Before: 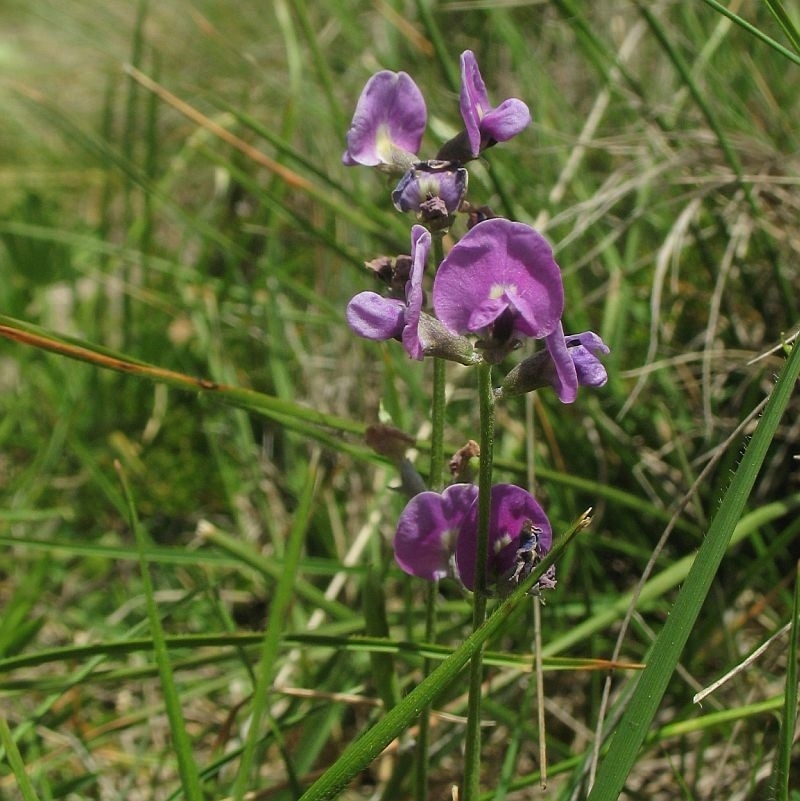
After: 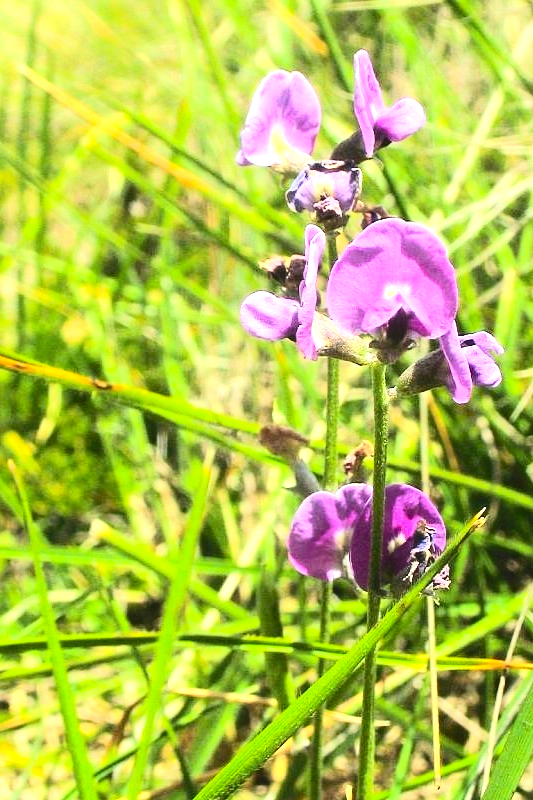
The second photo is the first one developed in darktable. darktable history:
contrast brightness saturation: contrast 0.197, brightness 0.141, saturation 0.139
crop and rotate: left 13.449%, right 19.907%
color balance rgb: perceptual saturation grading › global saturation 30.238%, perceptual brilliance grading › global brilliance 14.72%, perceptual brilliance grading › shadows -34.398%
exposure: black level correction 0, exposure 1.199 EV, compensate exposure bias true, compensate highlight preservation false
tone curve: curves: ch0 [(0, 0) (0.003, 0.046) (0.011, 0.052) (0.025, 0.059) (0.044, 0.069) (0.069, 0.084) (0.1, 0.107) (0.136, 0.133) (0.177, 0.171) (0.224, 0.216) (0.277, 0.293) (0.335, 0.371) (0.399, 0.481) (0.468, 0.577) (0.543, 0.662) (0.623, 0.749) (0.709, 0.831) (0.801, 0.891) (0.898, 0.942) (1, 1)], color space Lab, independent channels, preserve colors none
